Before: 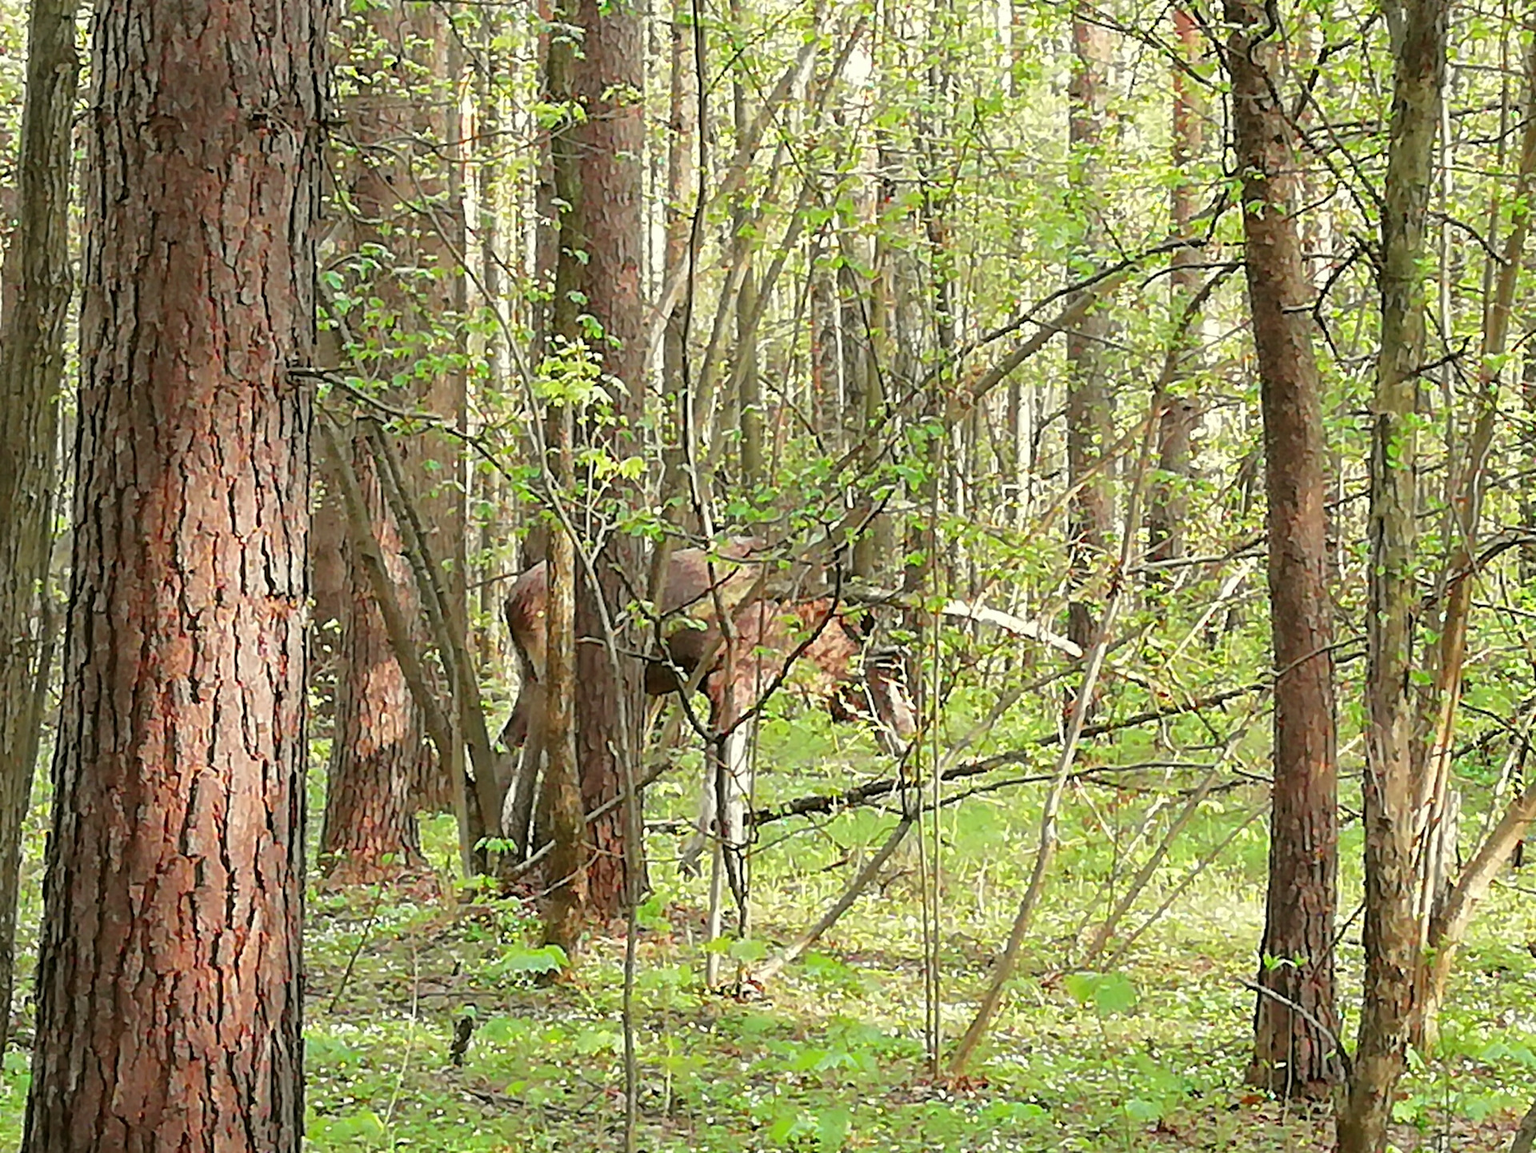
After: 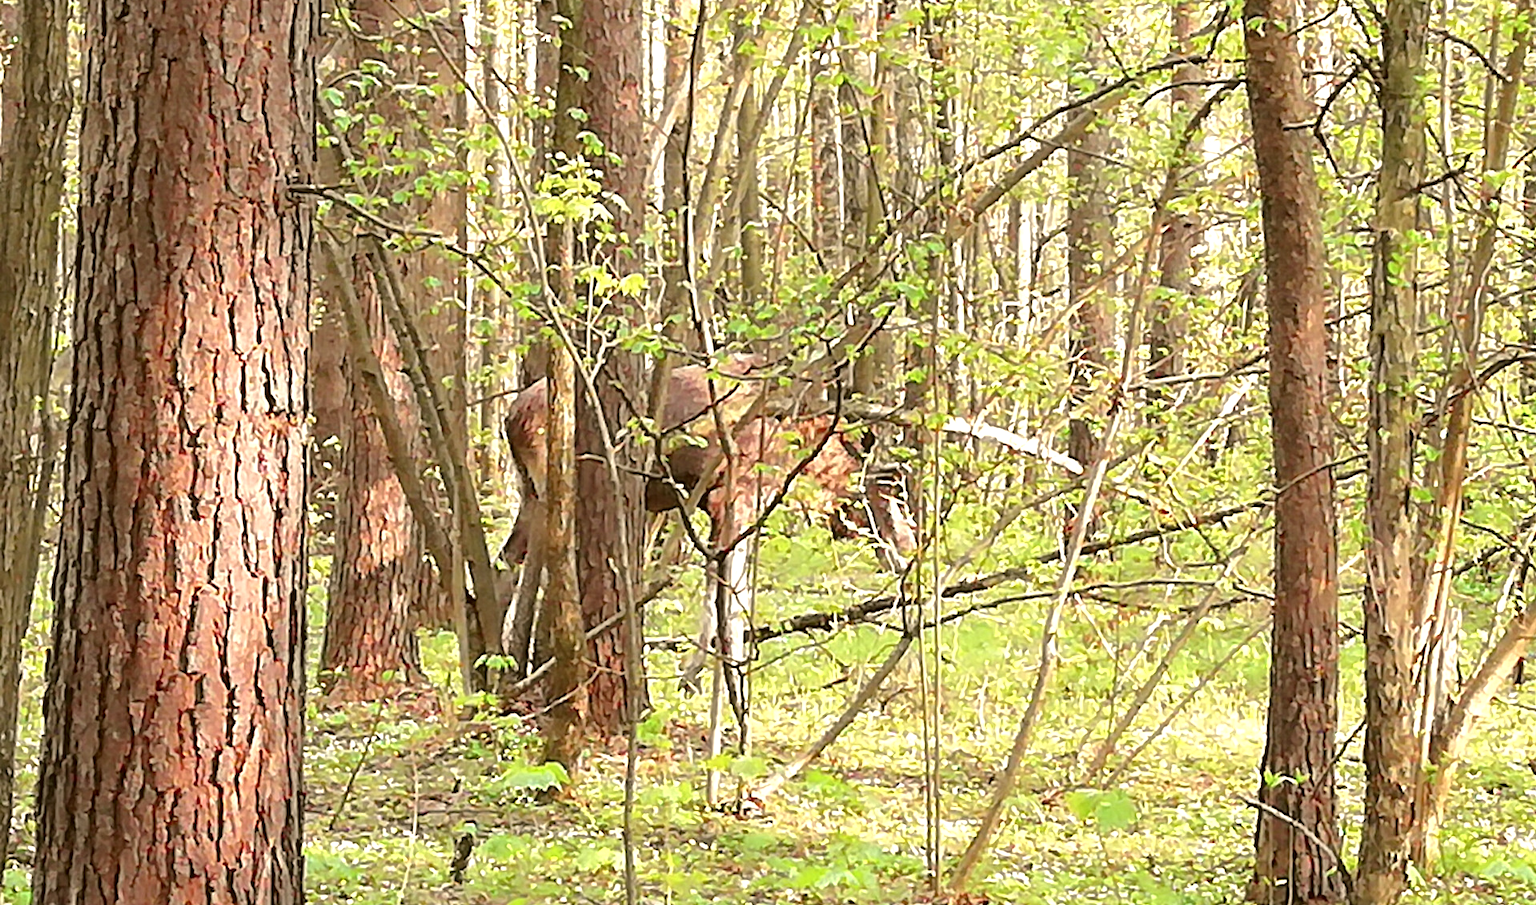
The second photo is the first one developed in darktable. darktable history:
exposure: black level correction 0, exposure 0.699 EV, compensate highlight preservation false
color correction: highlights a* 6.35, highlights b* 7.8, shadows a* 6.13, shadows b* 7.28, saturation 0.895
contrast brightness saturation: contrast -0.093, saturation -0.099
crop and rotate: top 15.974%, bottom 5.535%
haze removal: compatibility mode true
base curve: curves: ch0 [(0, 0) (0.472, 0.455) (1, 1)], preserve colors none
local contrast: highlights 105%, shadows 100%, detail 119%, midtone range 0.2
